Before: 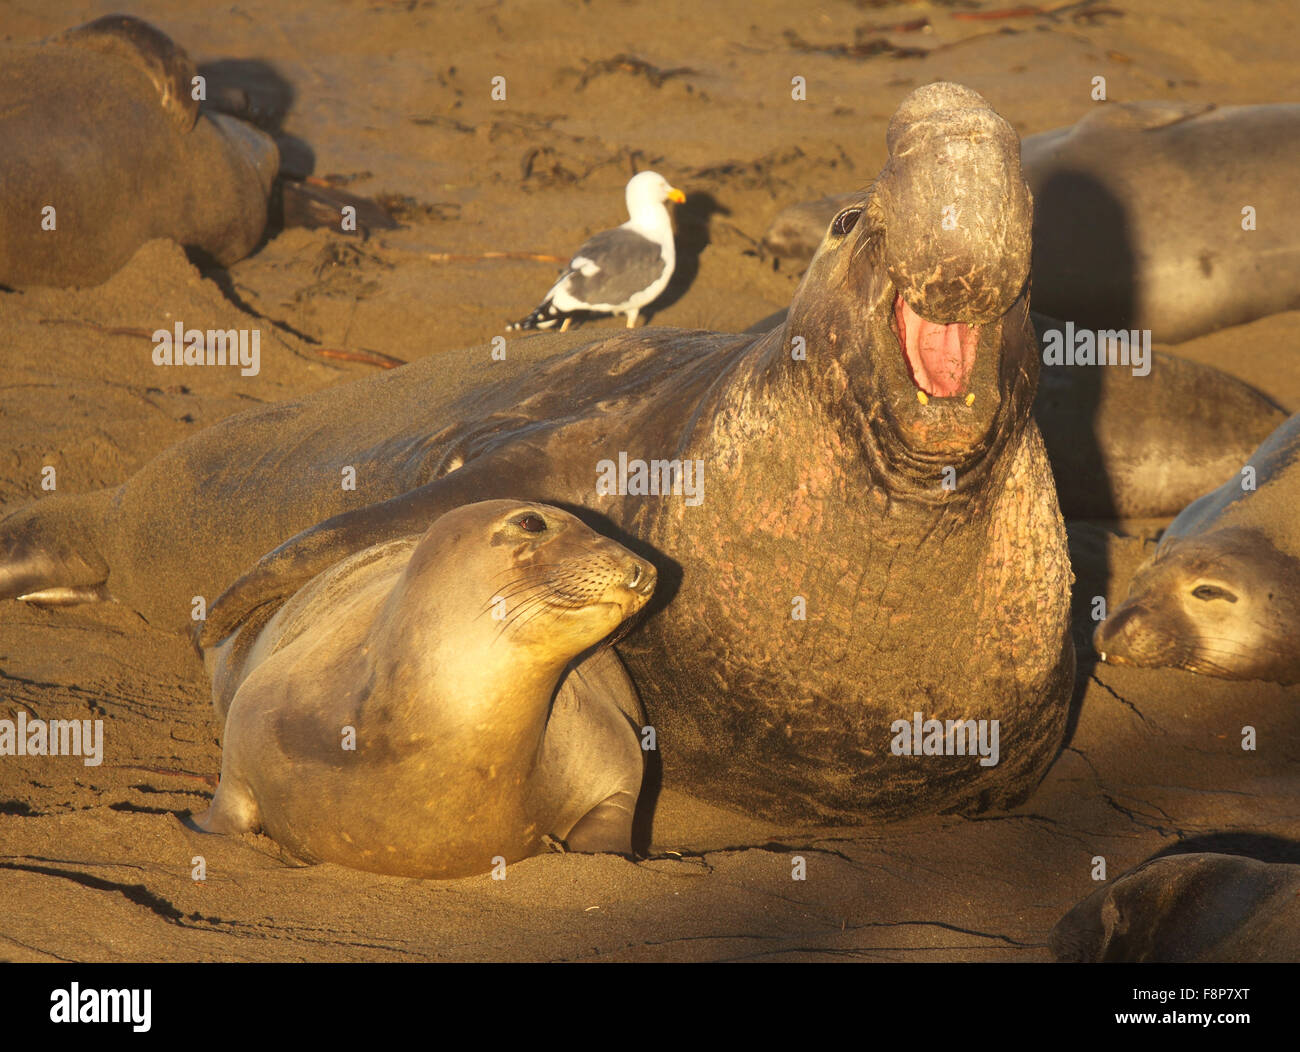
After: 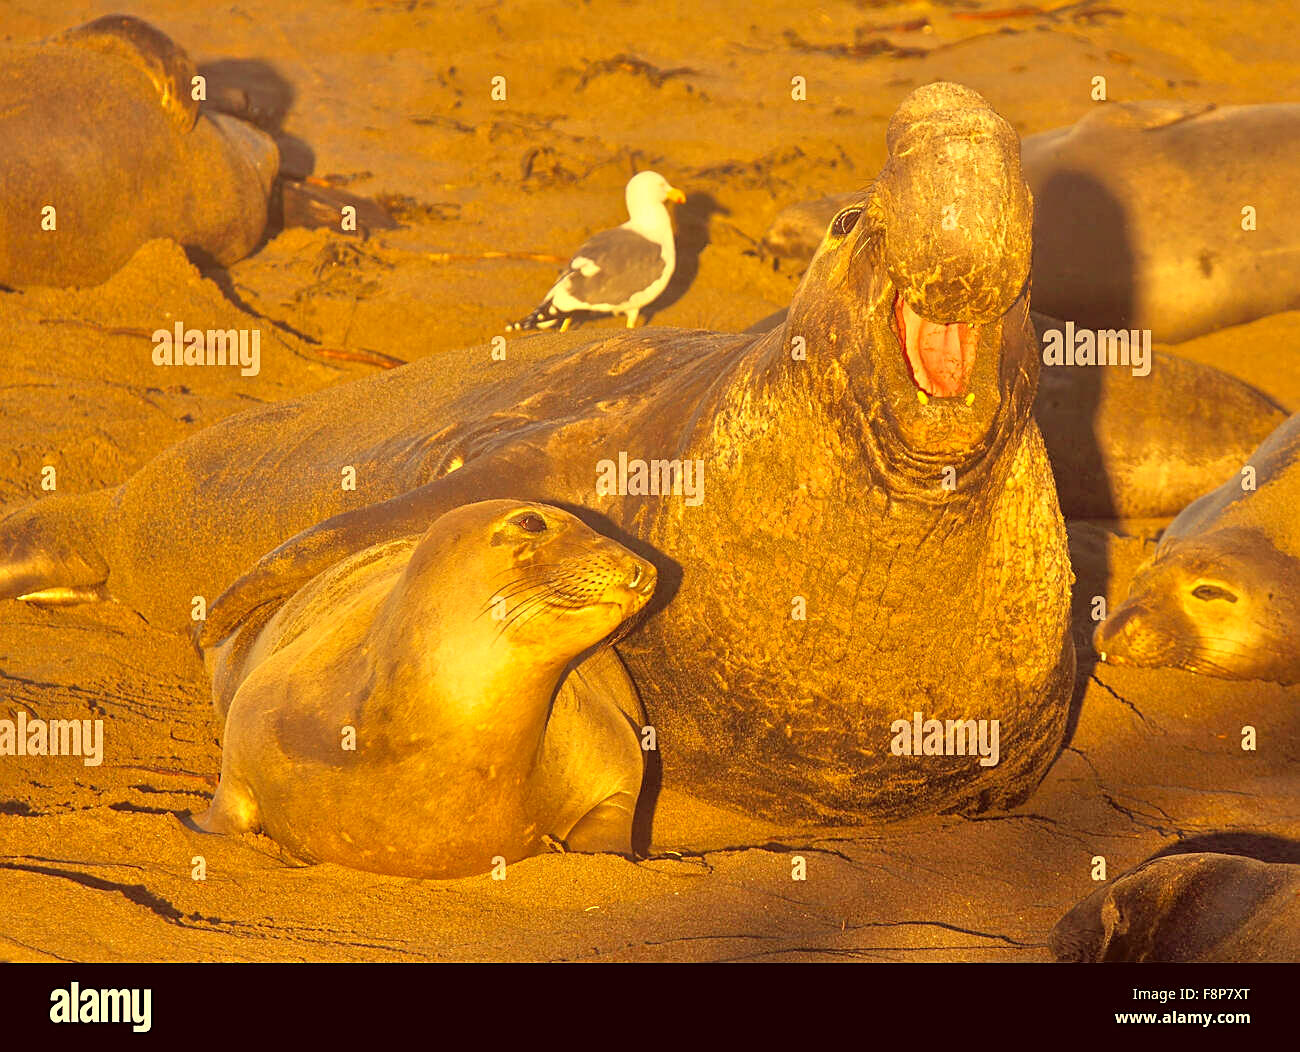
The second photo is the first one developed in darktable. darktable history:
sharpen: on, module defaults
tone equalizer: -7 EV 0.15 EV, -6 EV 0.6 EV, -5 EV 1.15 EV, -4 EV 1.33 EV, -3 EV 1.15 EV, -2 EV 0.6 EV, -1 EV 0.15 EV, mask exposure compensation -0.5 EV
color correction: highlights a* 10.12, highlights b* 39.04, shadows a* 14.62, shadows b* 3.37
